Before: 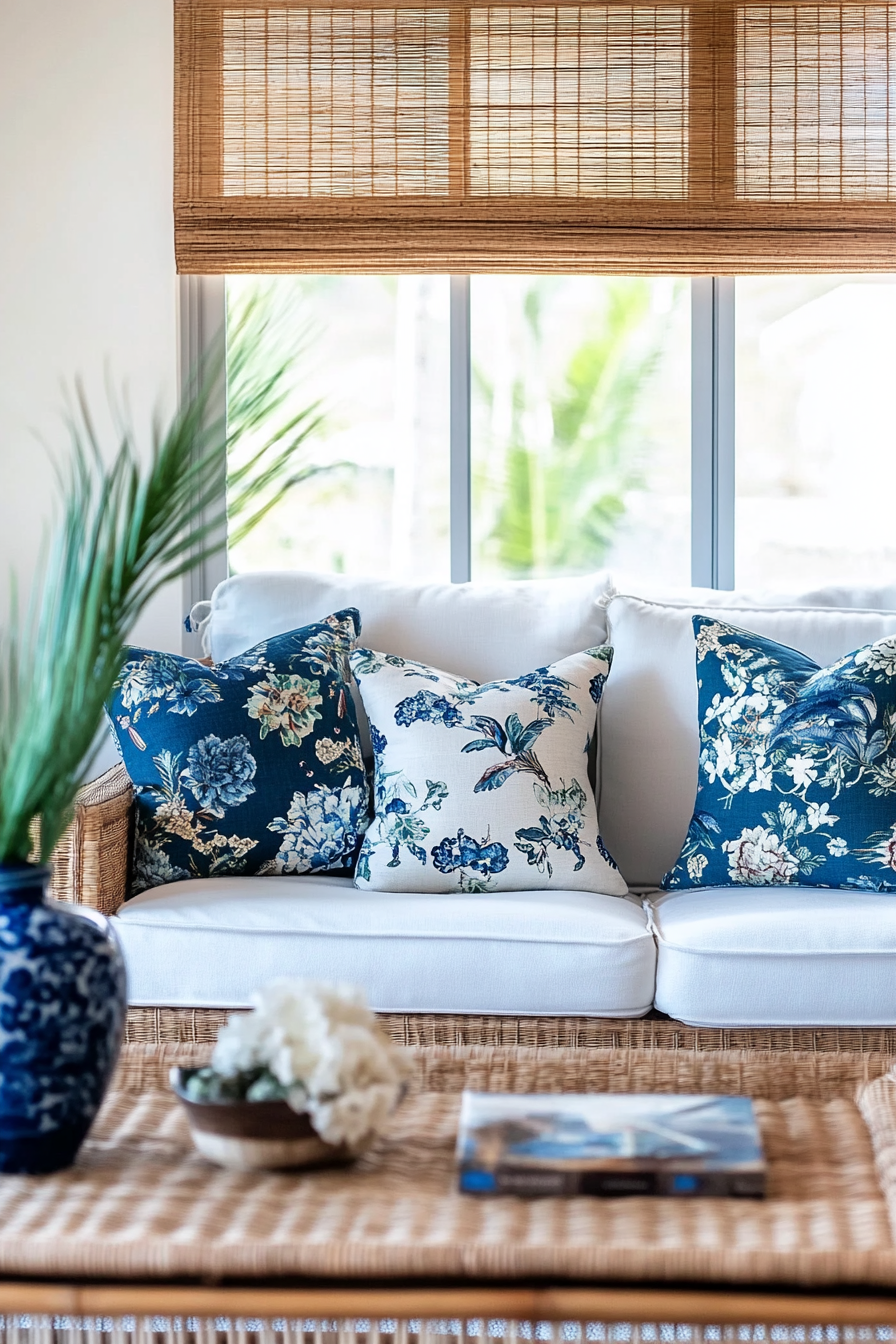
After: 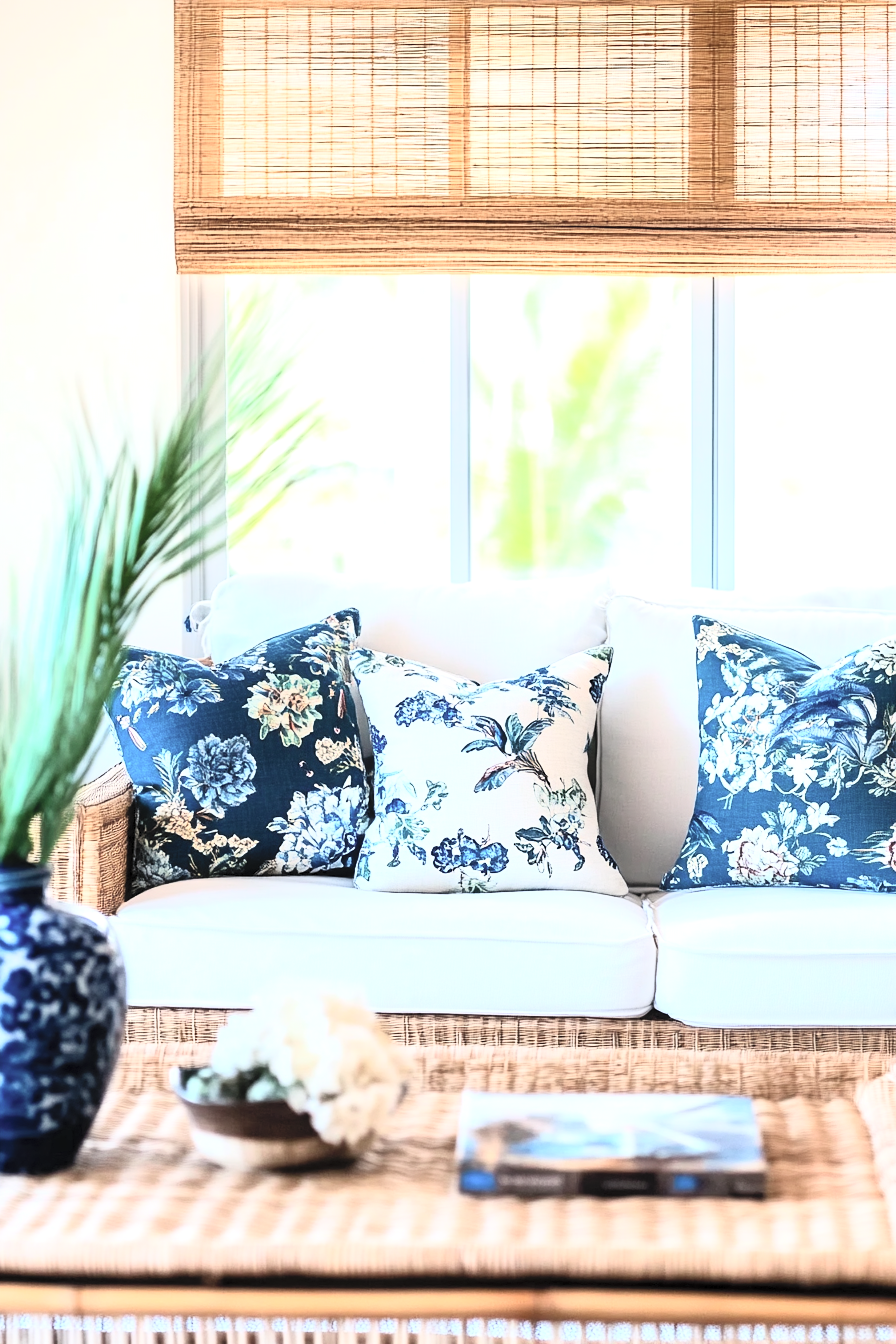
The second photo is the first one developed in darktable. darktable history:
contrast brightness saturation: contrast 0.382, brightness 0.545
tone equalizer: -8 EV -0.449 EV, -7 EV -0.373 EV, -6 EV -0.352 EV, -5 EV -0.187 EV, -3 EV 0.19 EV, -2 EV 0.307 EV, -1 EV 0.385 EV, +0 EV 0.424 EV
